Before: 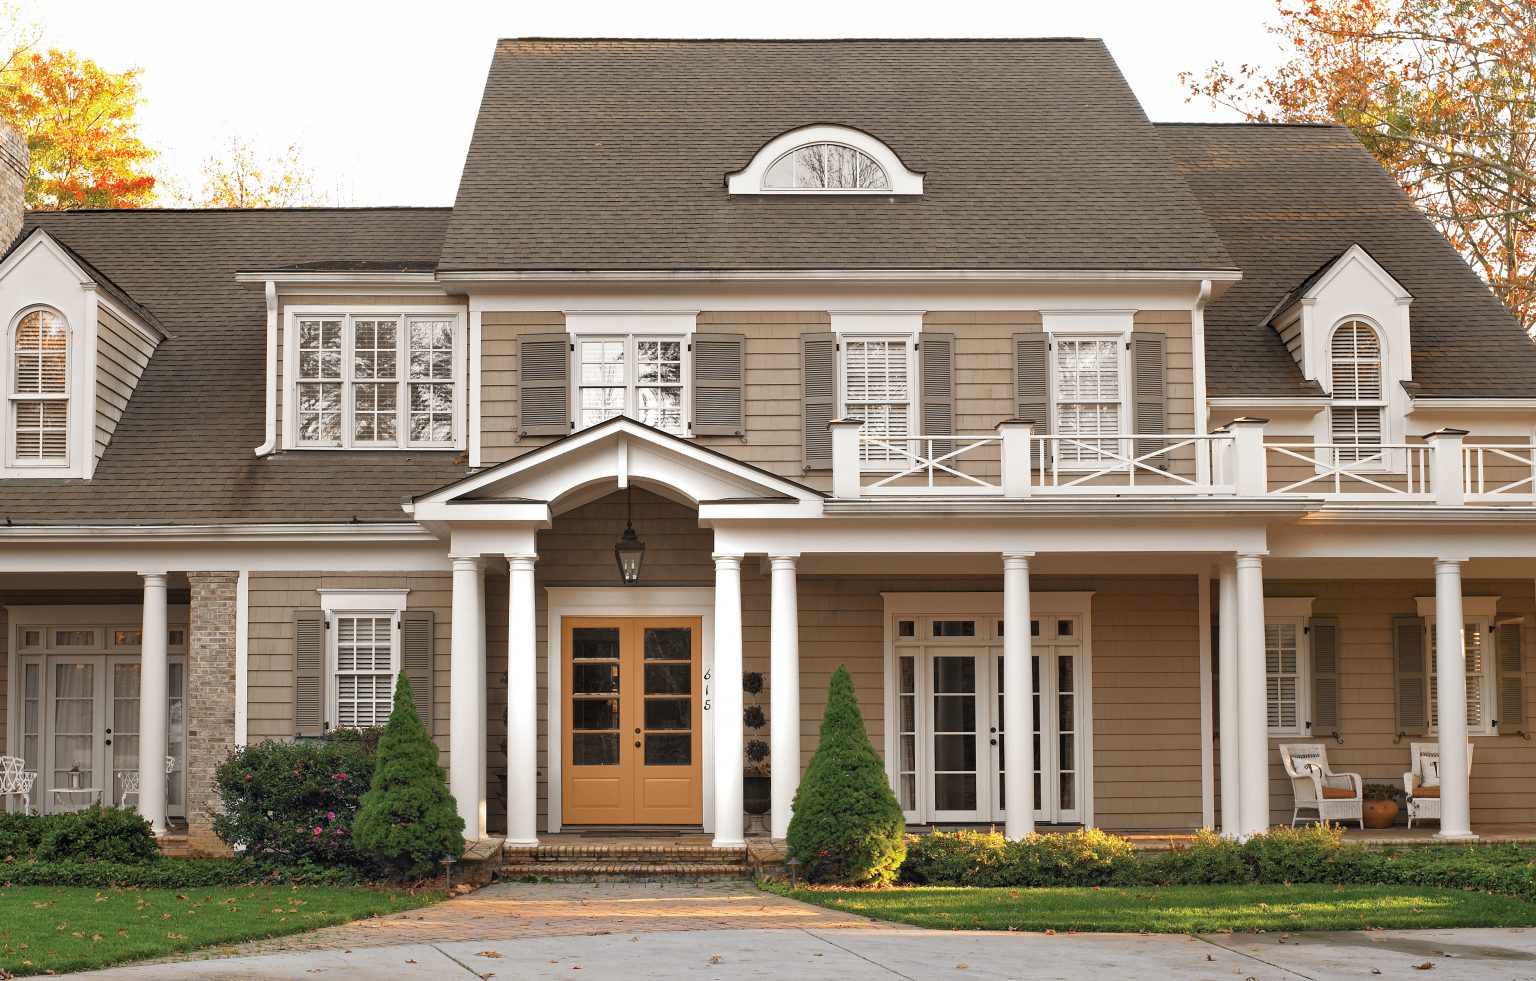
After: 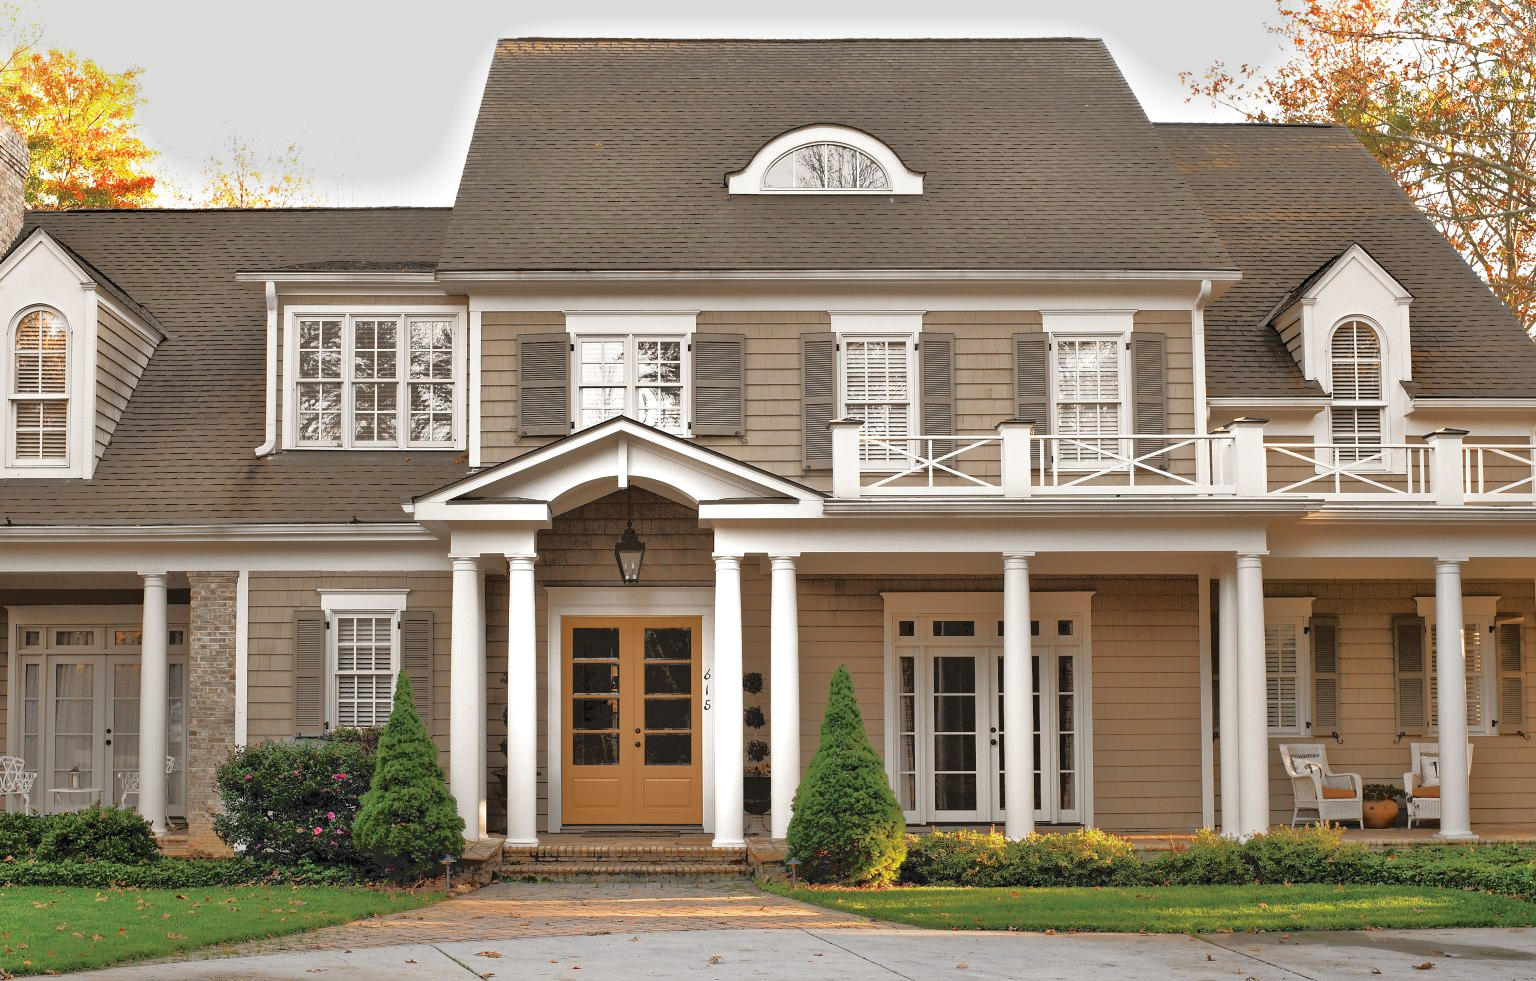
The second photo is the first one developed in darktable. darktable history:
tone equalizer: -7 EV -0.658 EV, -6 EV 1.01 EV, -5 EV -0.438 EV, -4 EV 0.395 EV, -3 EV 0.433 EV, -2 EV 0.156 EV, -1 EV -0.147 EV, +0 EV -0.385 EV, mask exposure compensation -0.488 EV
